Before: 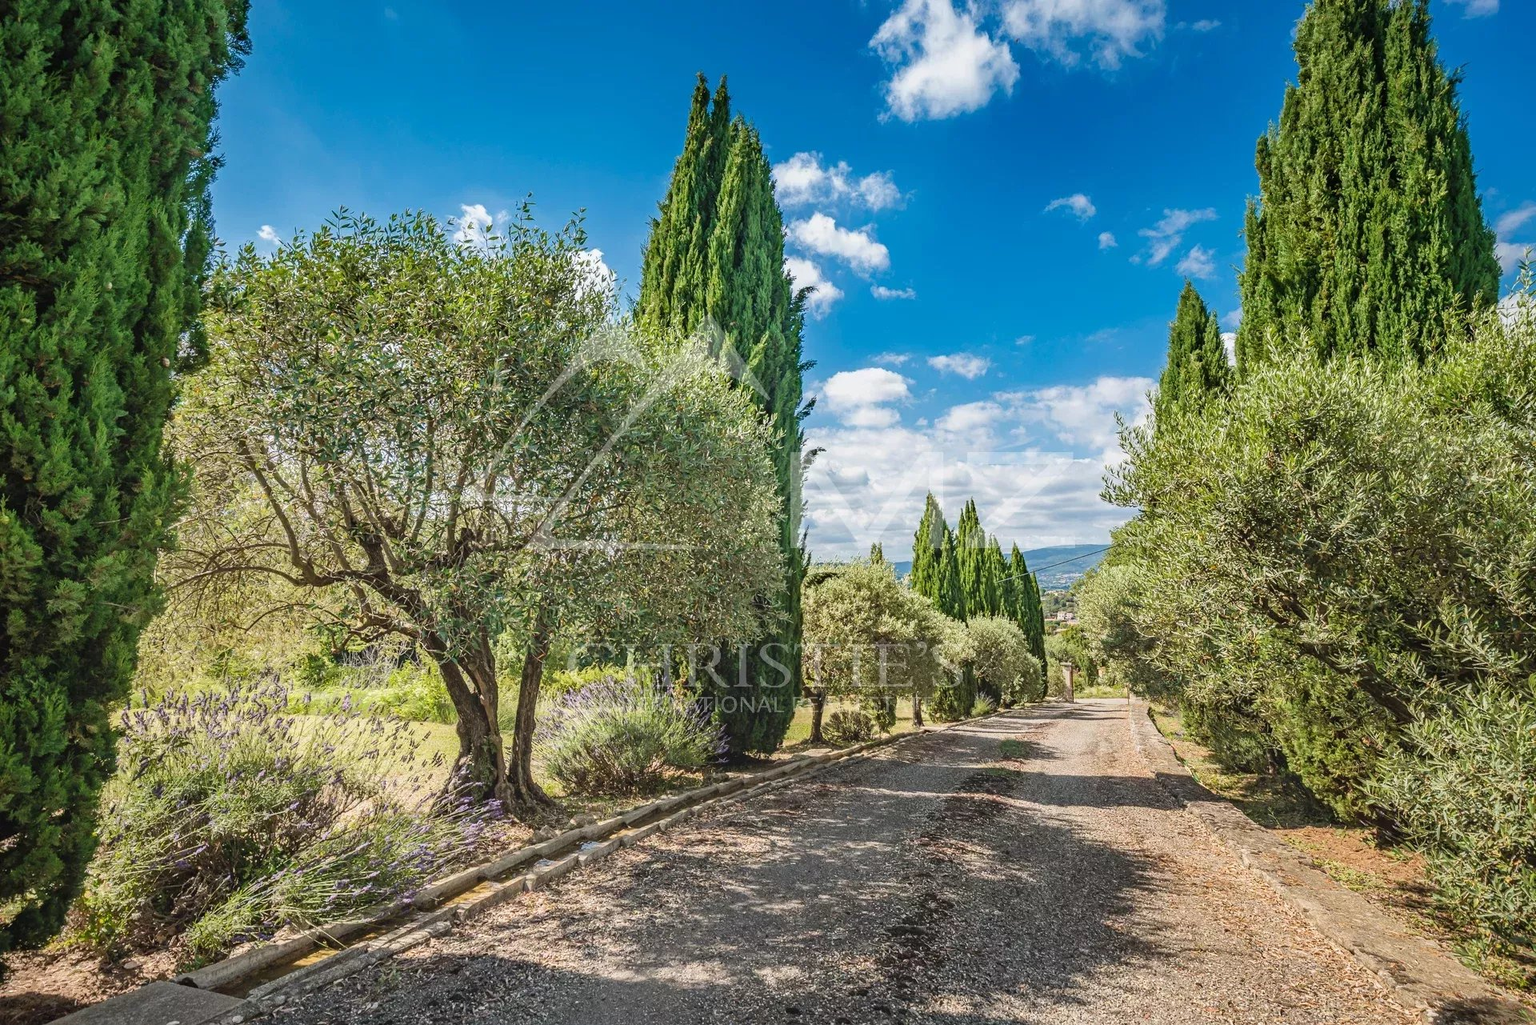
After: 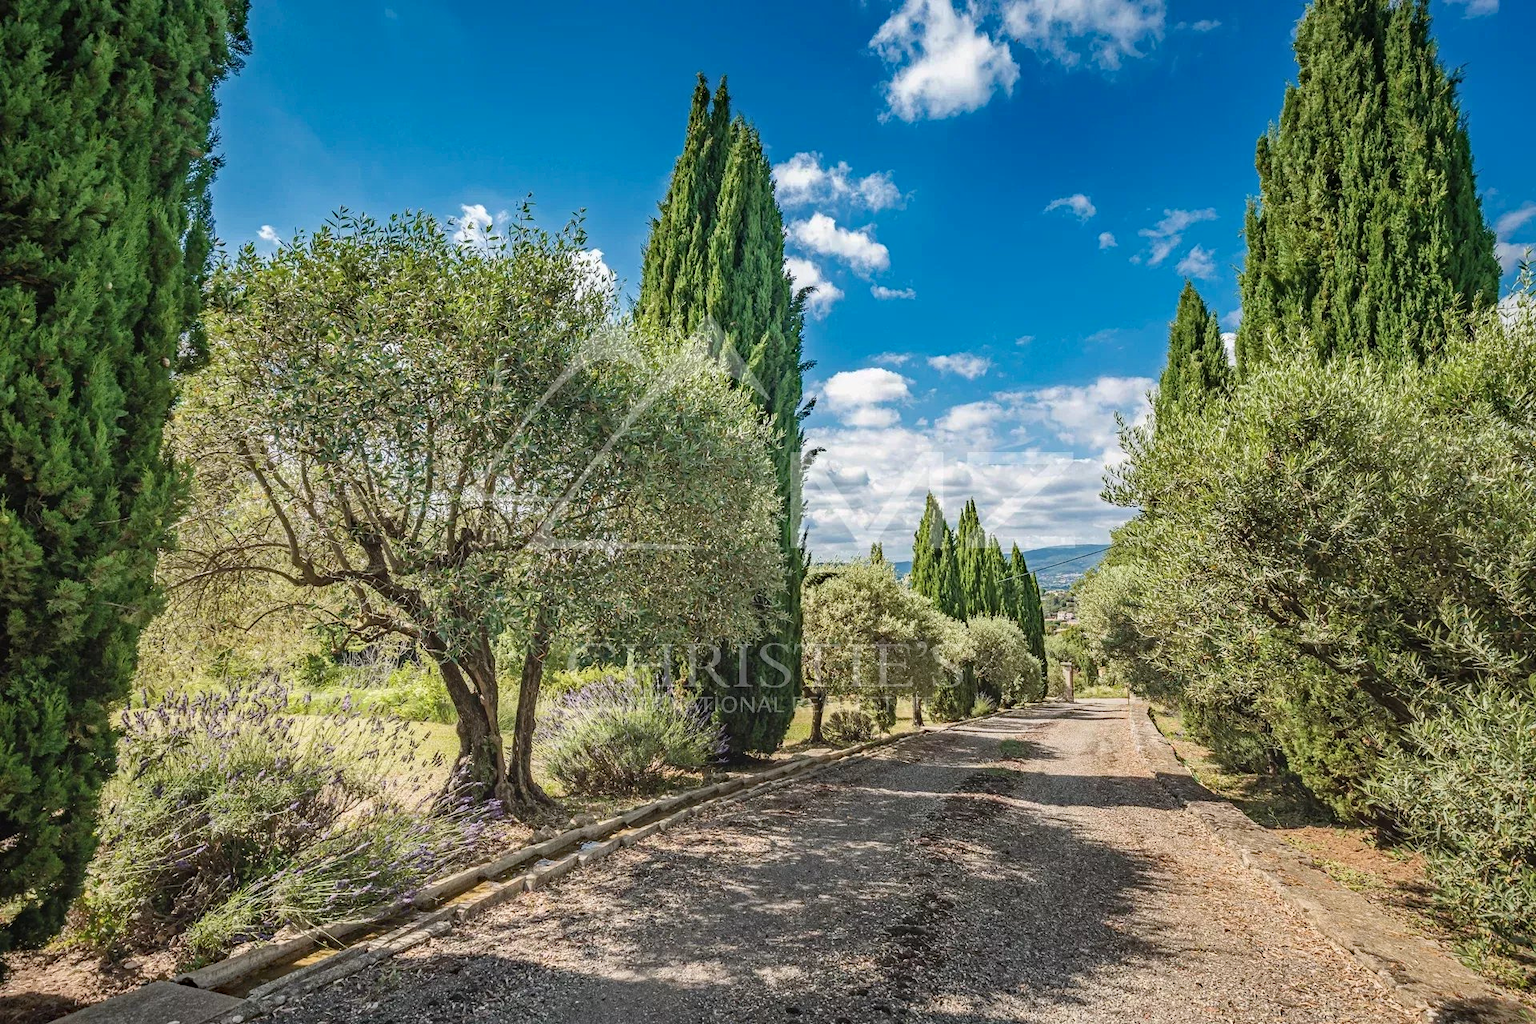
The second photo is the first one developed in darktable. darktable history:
haze removal: strength 0.29, distance 0.25, compatibility mode true, adaptive false
contrast brightness saturation: saturation -0.1
